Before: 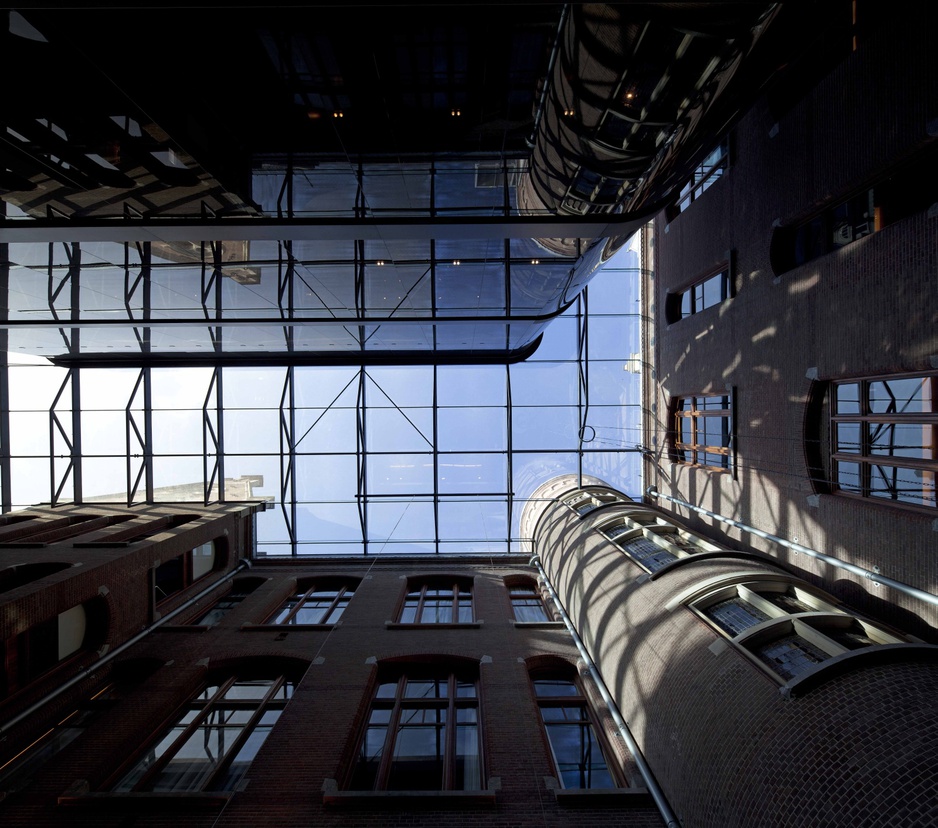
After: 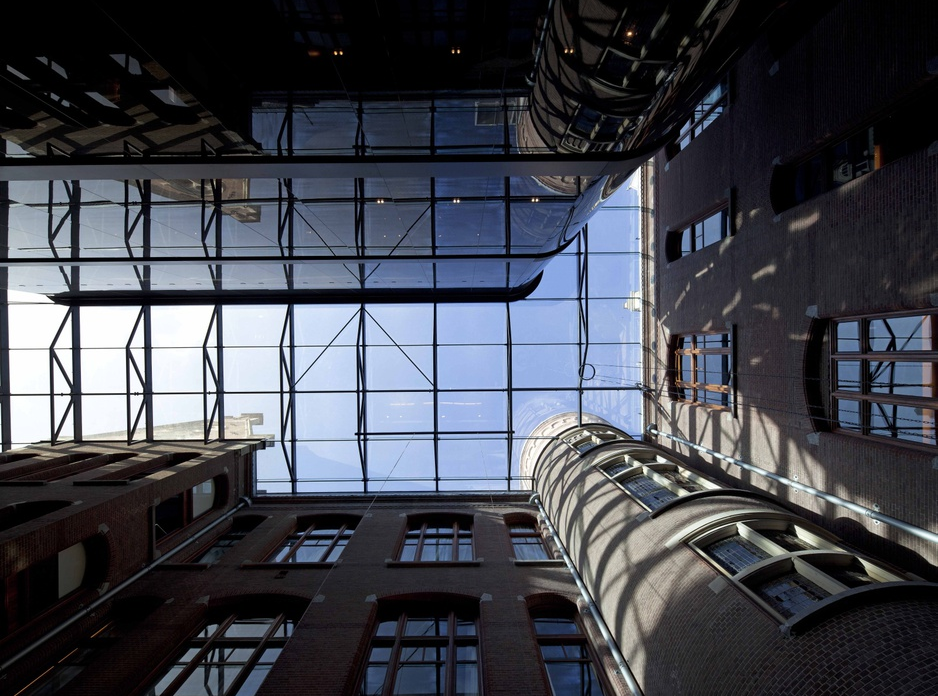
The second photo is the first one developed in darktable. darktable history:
crop: top 7.579%, bottom 8.289%
